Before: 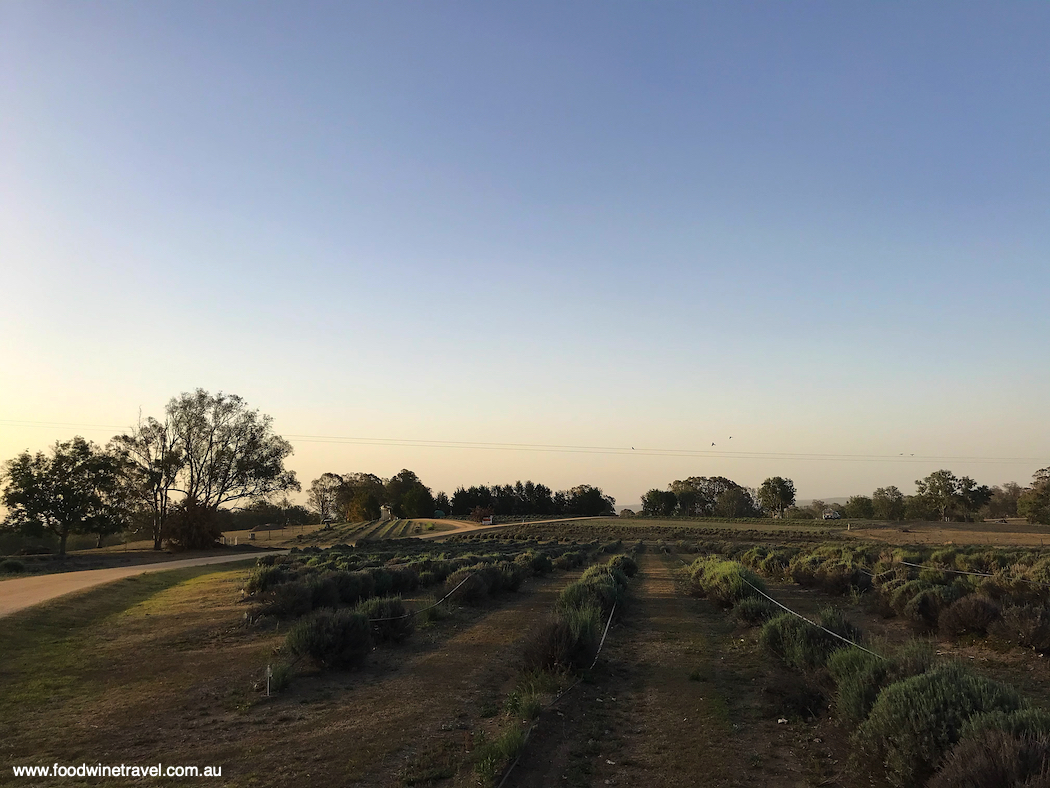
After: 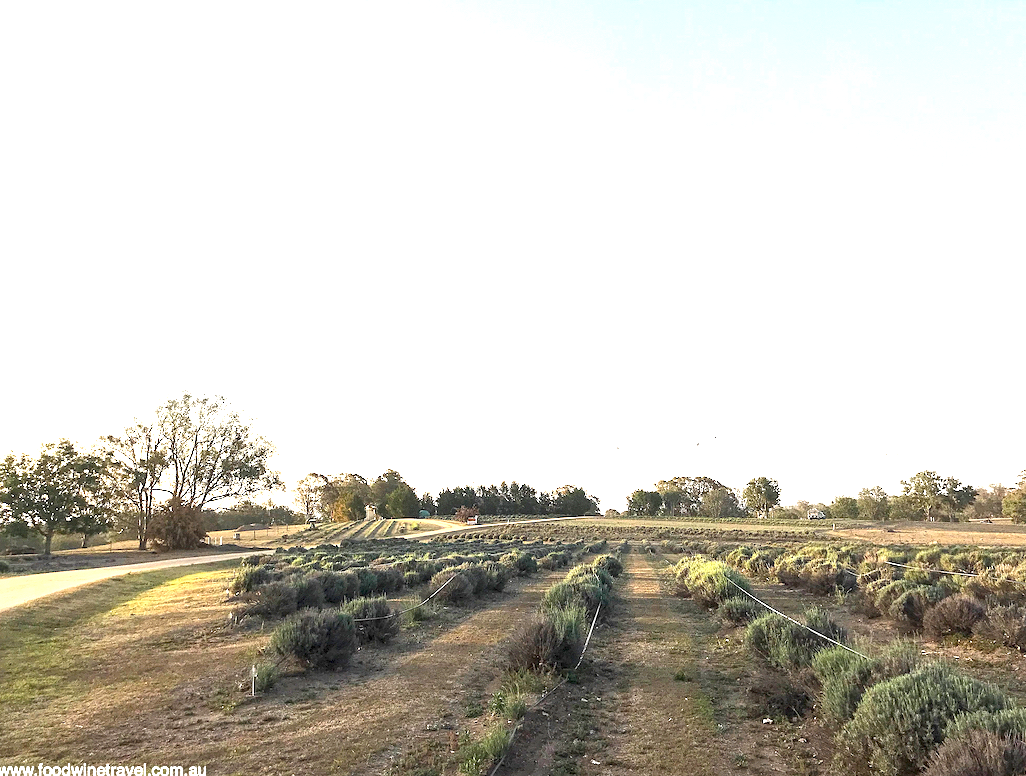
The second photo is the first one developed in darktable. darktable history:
crop and rotate: left 1.506%, right 0.701%, bottom 1.459%
exposure: black level correction 0, exposure 1.91 EV, compensate exposure bias true, compensate highlight preservation false
sharpen: amount 0.204
local contrast: highlights 98%, shadows 85%, detail 160%, midtone range 0.2
